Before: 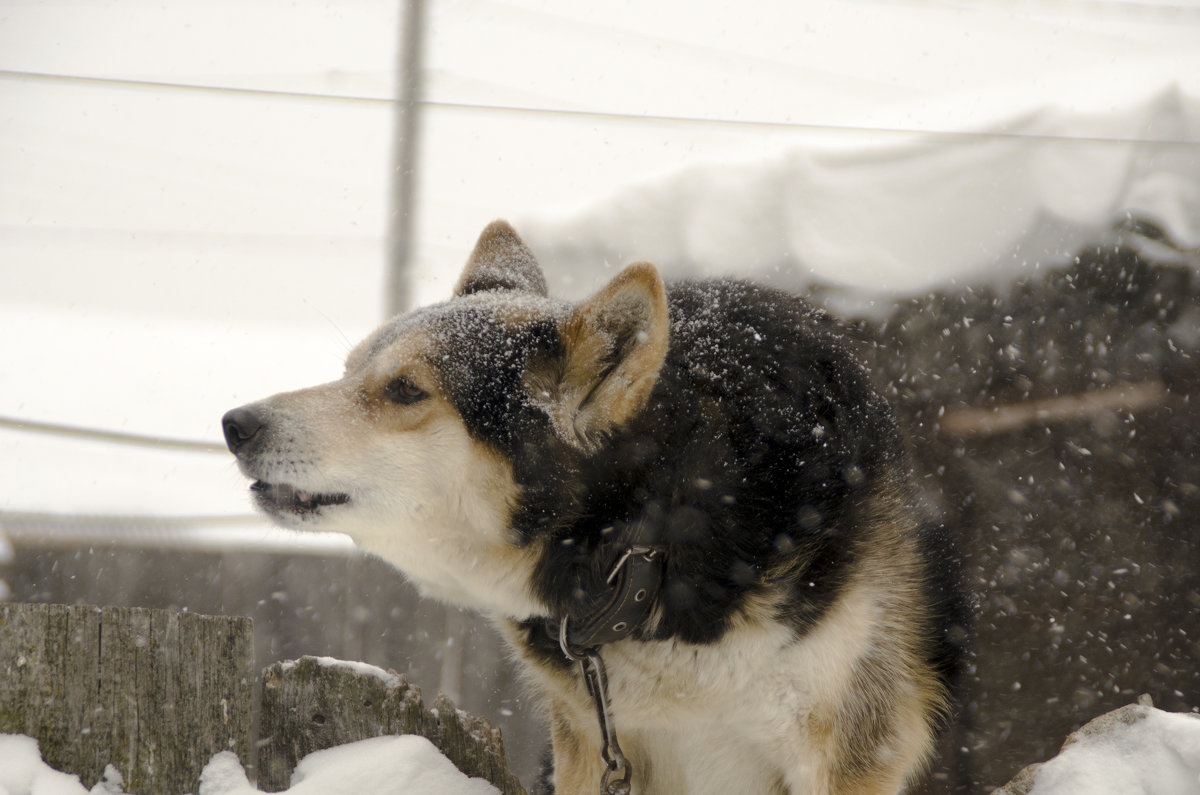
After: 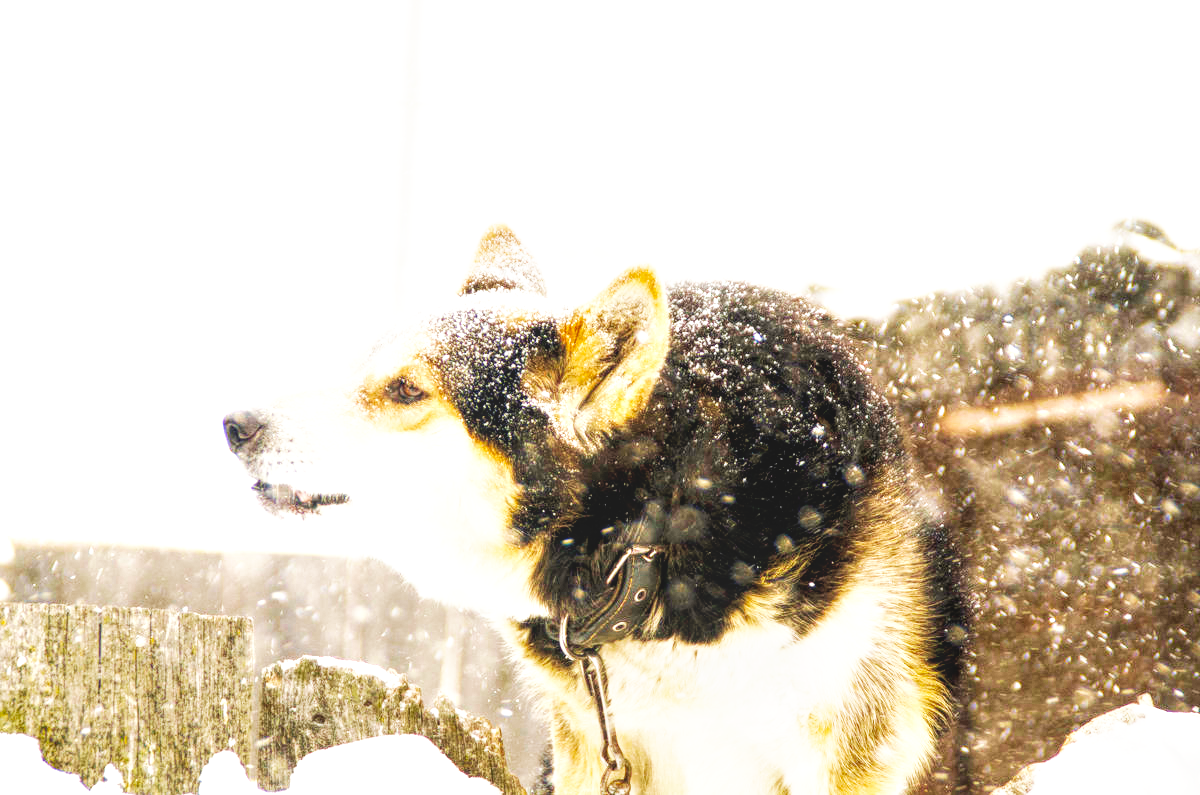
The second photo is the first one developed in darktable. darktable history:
color balance rgb: perceptual saturation grading › global saturation 19.612%, global vibrance 0.533%
contrast equalizer: y [[0.5, 0.5, 0.472, 0.5, 0.5, 0.5], [0.5 ×6], [0.5 ×6], [0 ×6], [0 ×6]]
local contrast: highlights 74%, shadows 55%, detail 176%, midtone range 0.205
exposure: exposure 1.236 EV, compensate highlight preservation false
velvia: on, module defaults
base curve: curves: ch0 [(0, 0) (0.007, 0.004) (0.027, 0.03) (0.046, 0.07) (0.207, 0.54) (0.442, 0.872) (0.673, 0.972) (1, 1)], preserve colors none
